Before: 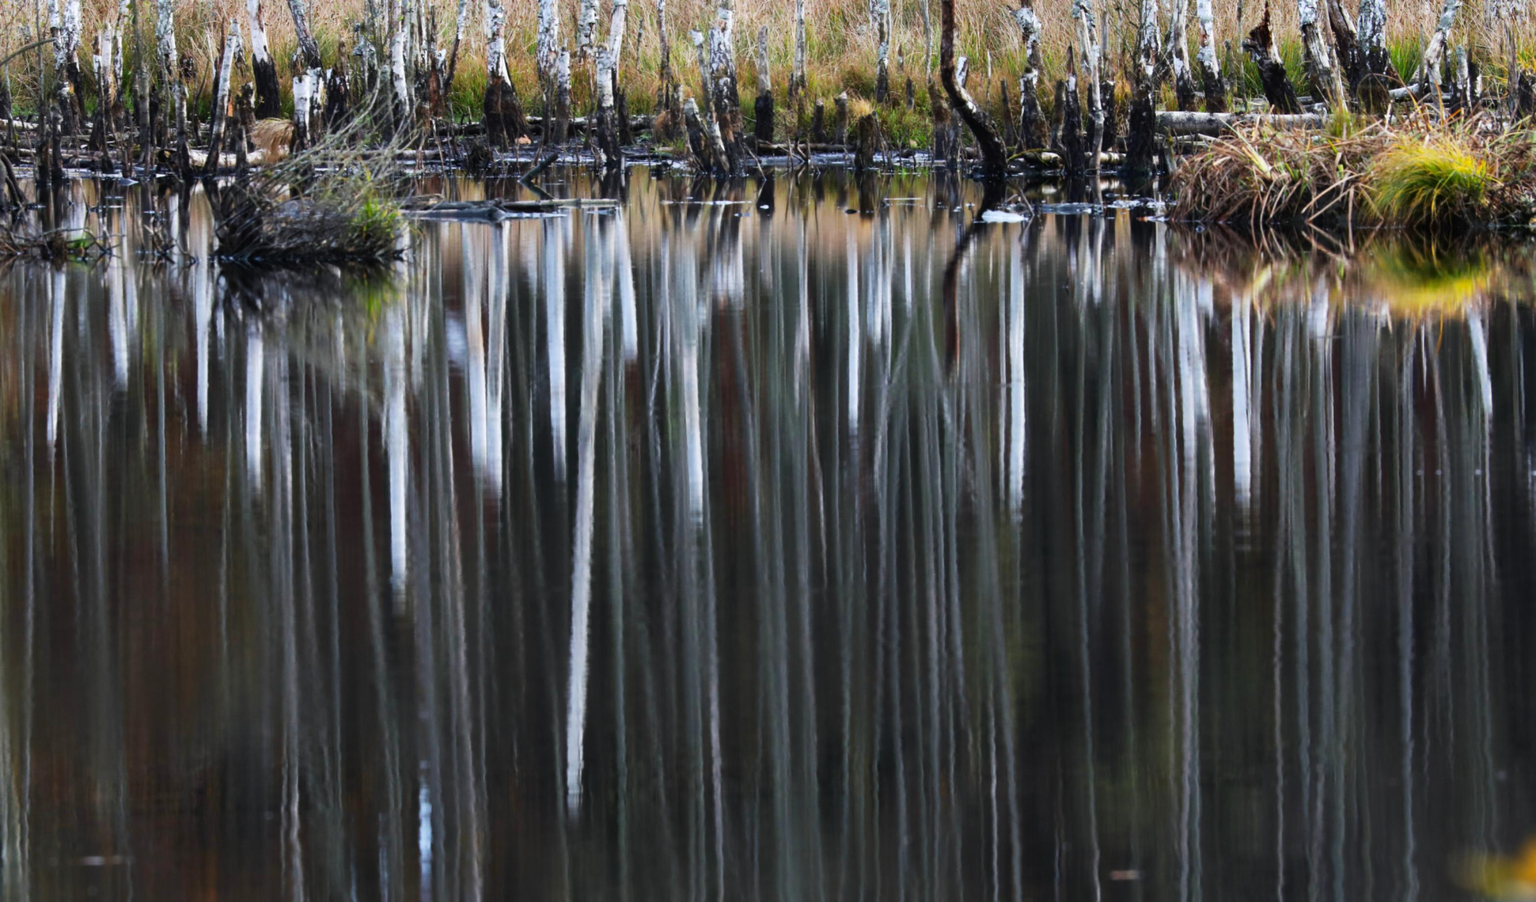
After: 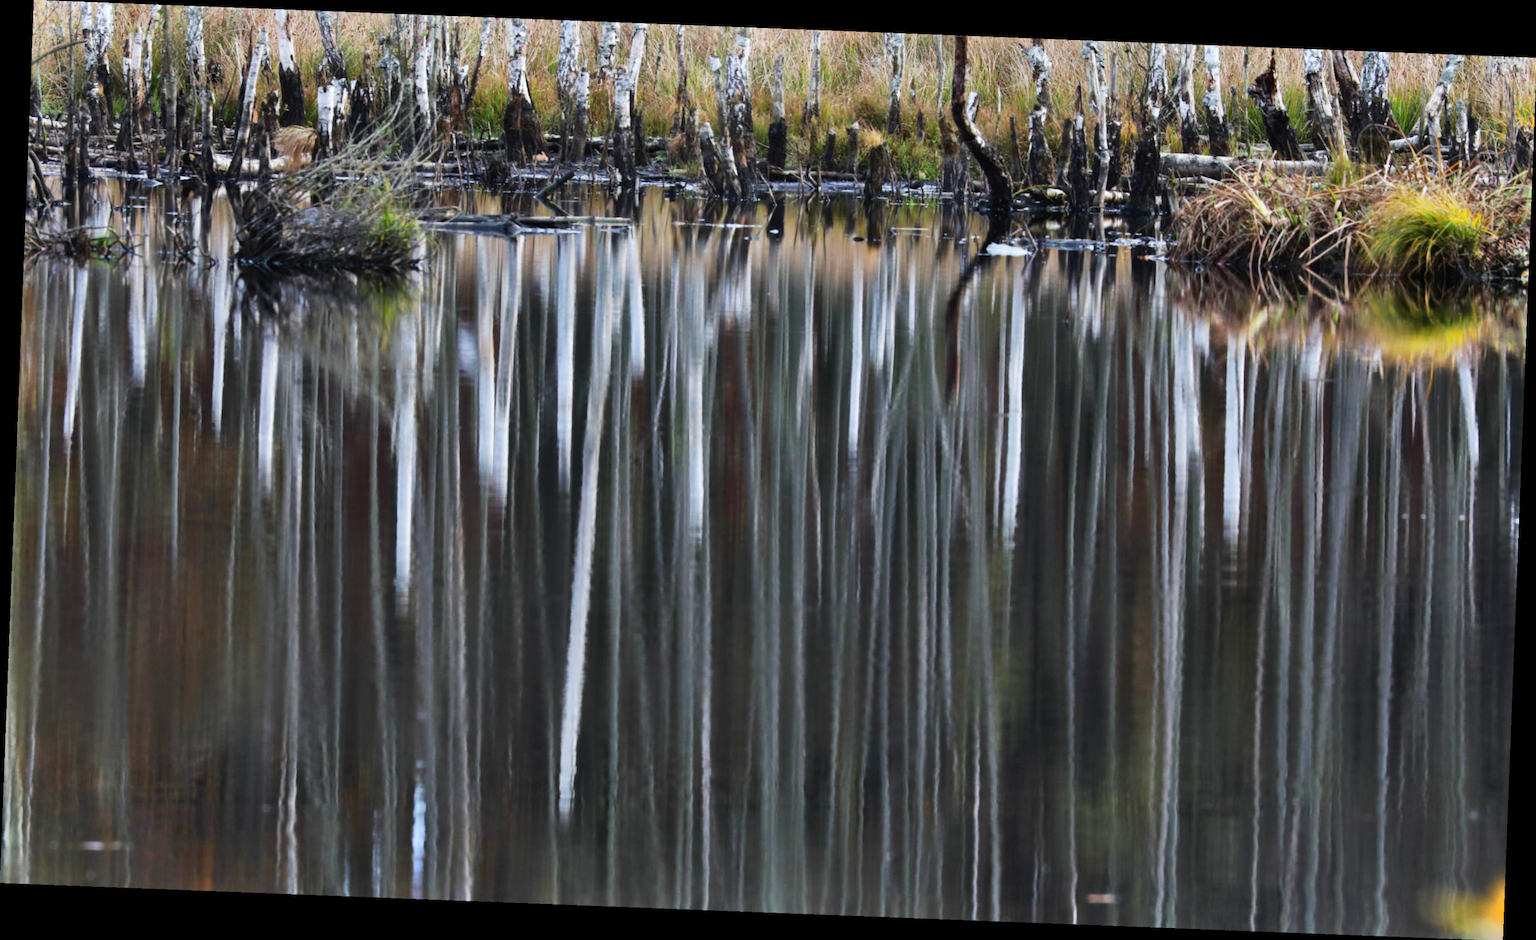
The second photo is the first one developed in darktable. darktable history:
contrast brightness saturation: saturation -0.048
tone equalizer: on, module defaults
shadows and highlights: soften with gaussian
crop and rotate: angle -2.21°
